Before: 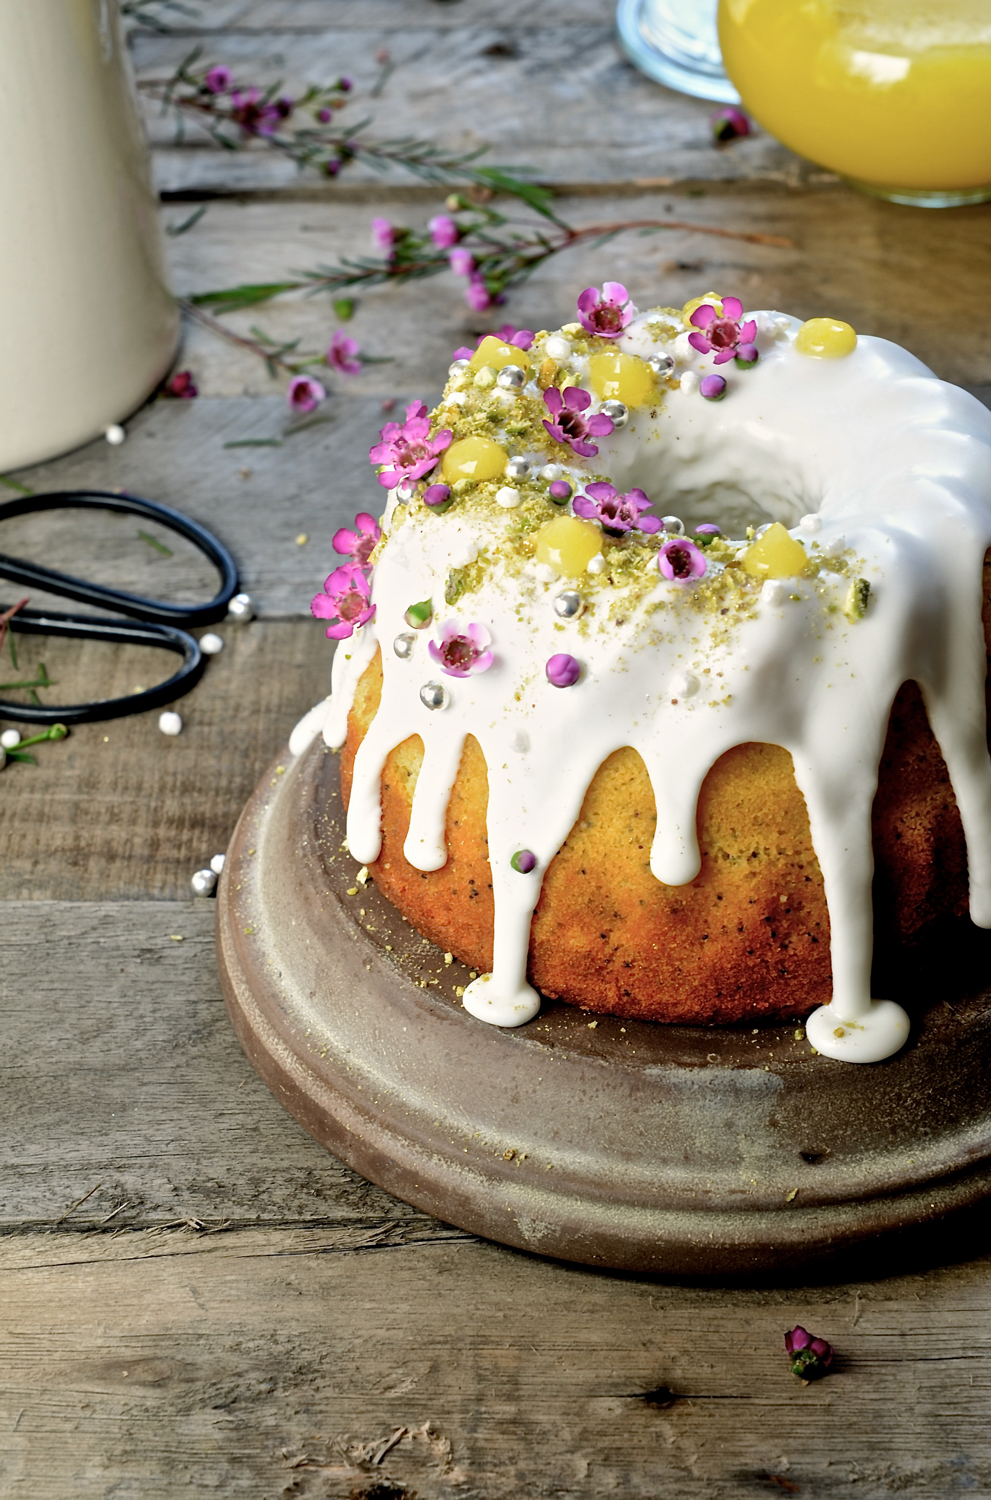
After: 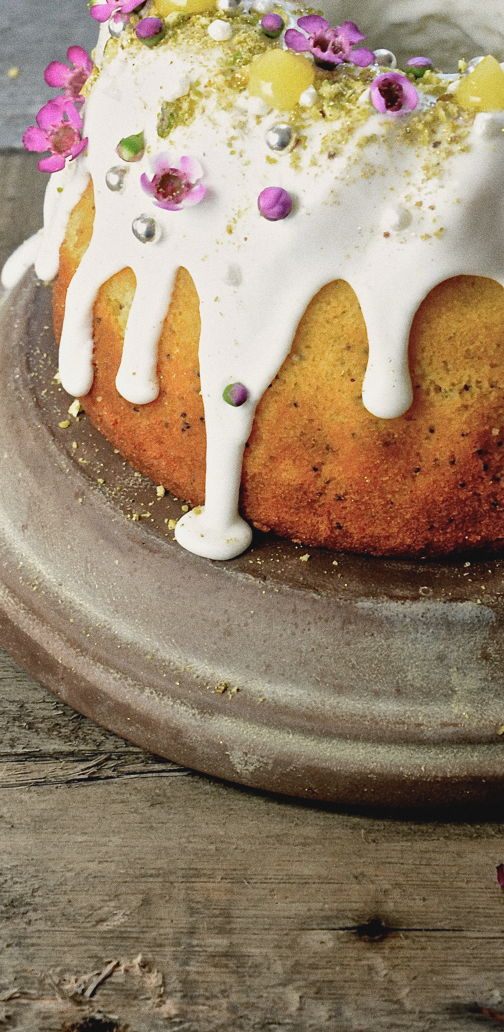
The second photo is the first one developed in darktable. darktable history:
grain: coarseness 0.09 ISO
contrast brightness saturation: contrast -0.1, saturation -0.1
crop and rotate: left 29.237%, top 31.152%, right 19.807%
